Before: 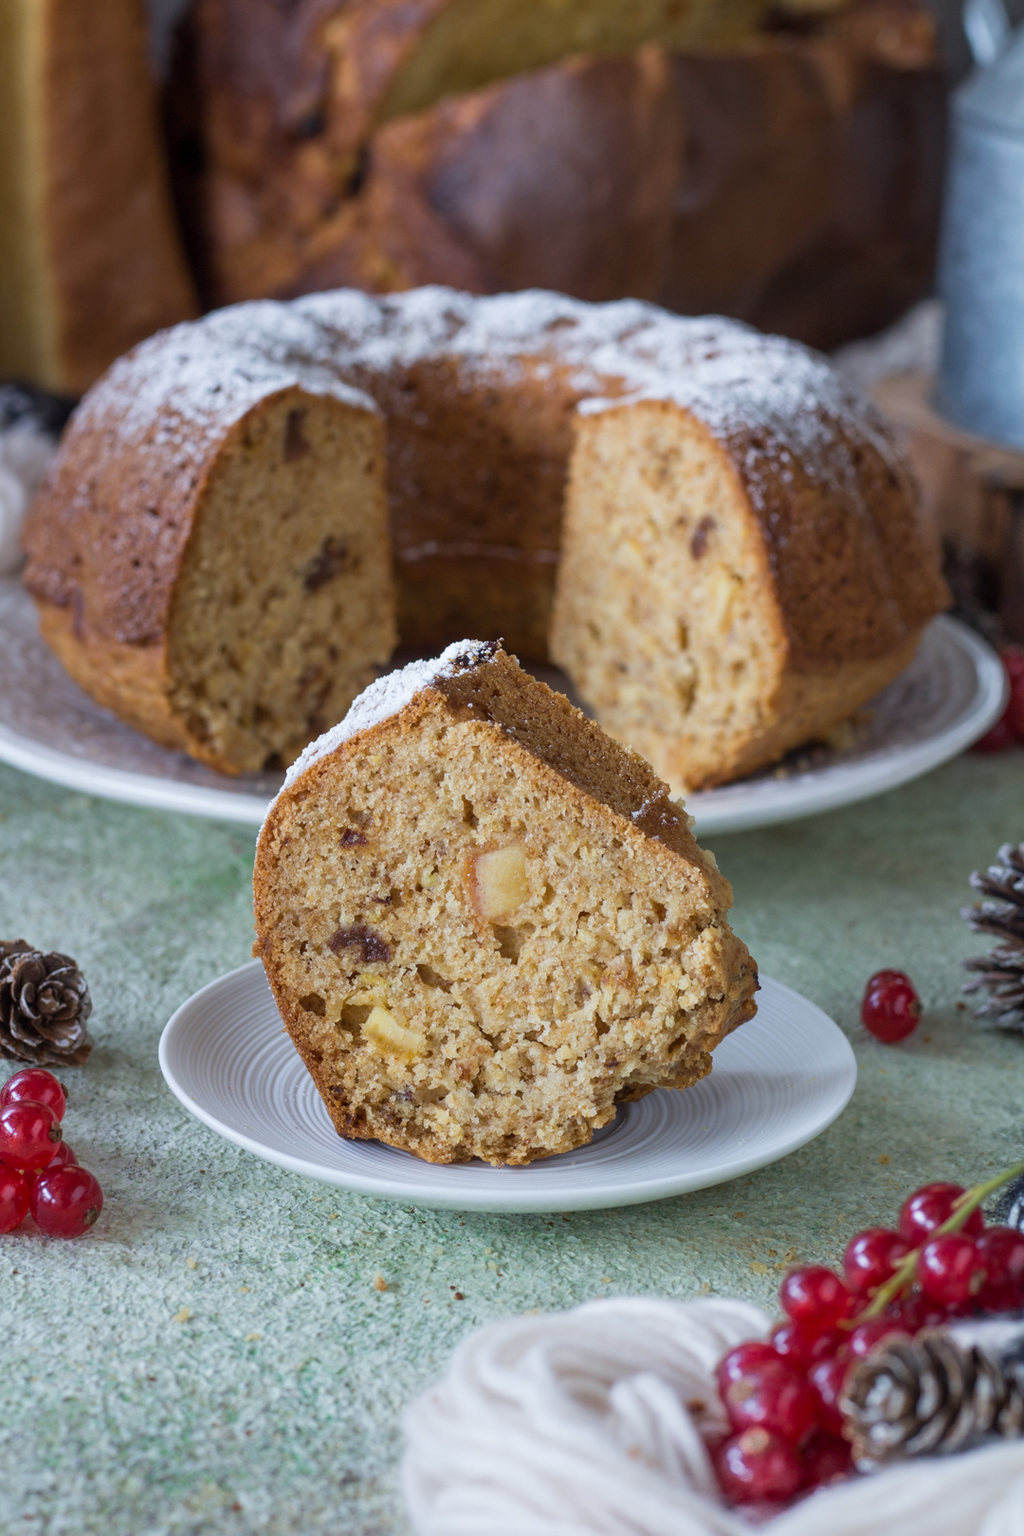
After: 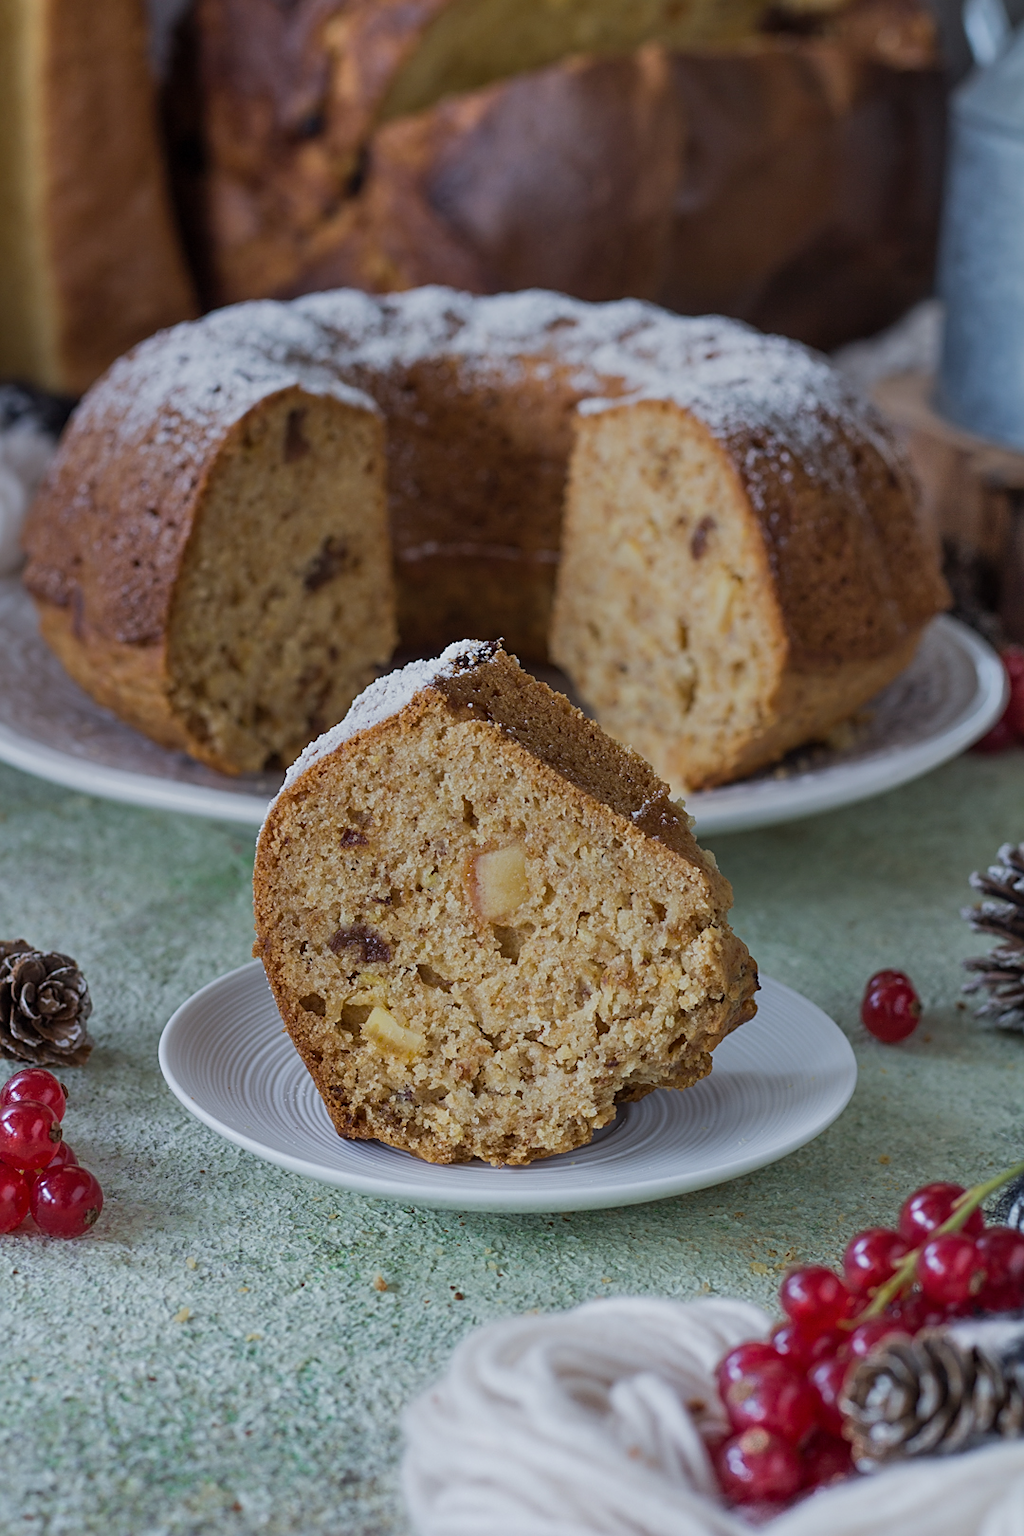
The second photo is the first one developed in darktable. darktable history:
graduated density: rotation 5.63°, offset 76.9
shadows and highlights: shadows 52.42, soften with gaussian
exposure: exposure -0.072 EV, compensate highlight preservation false
sharpen: on, module defaults
